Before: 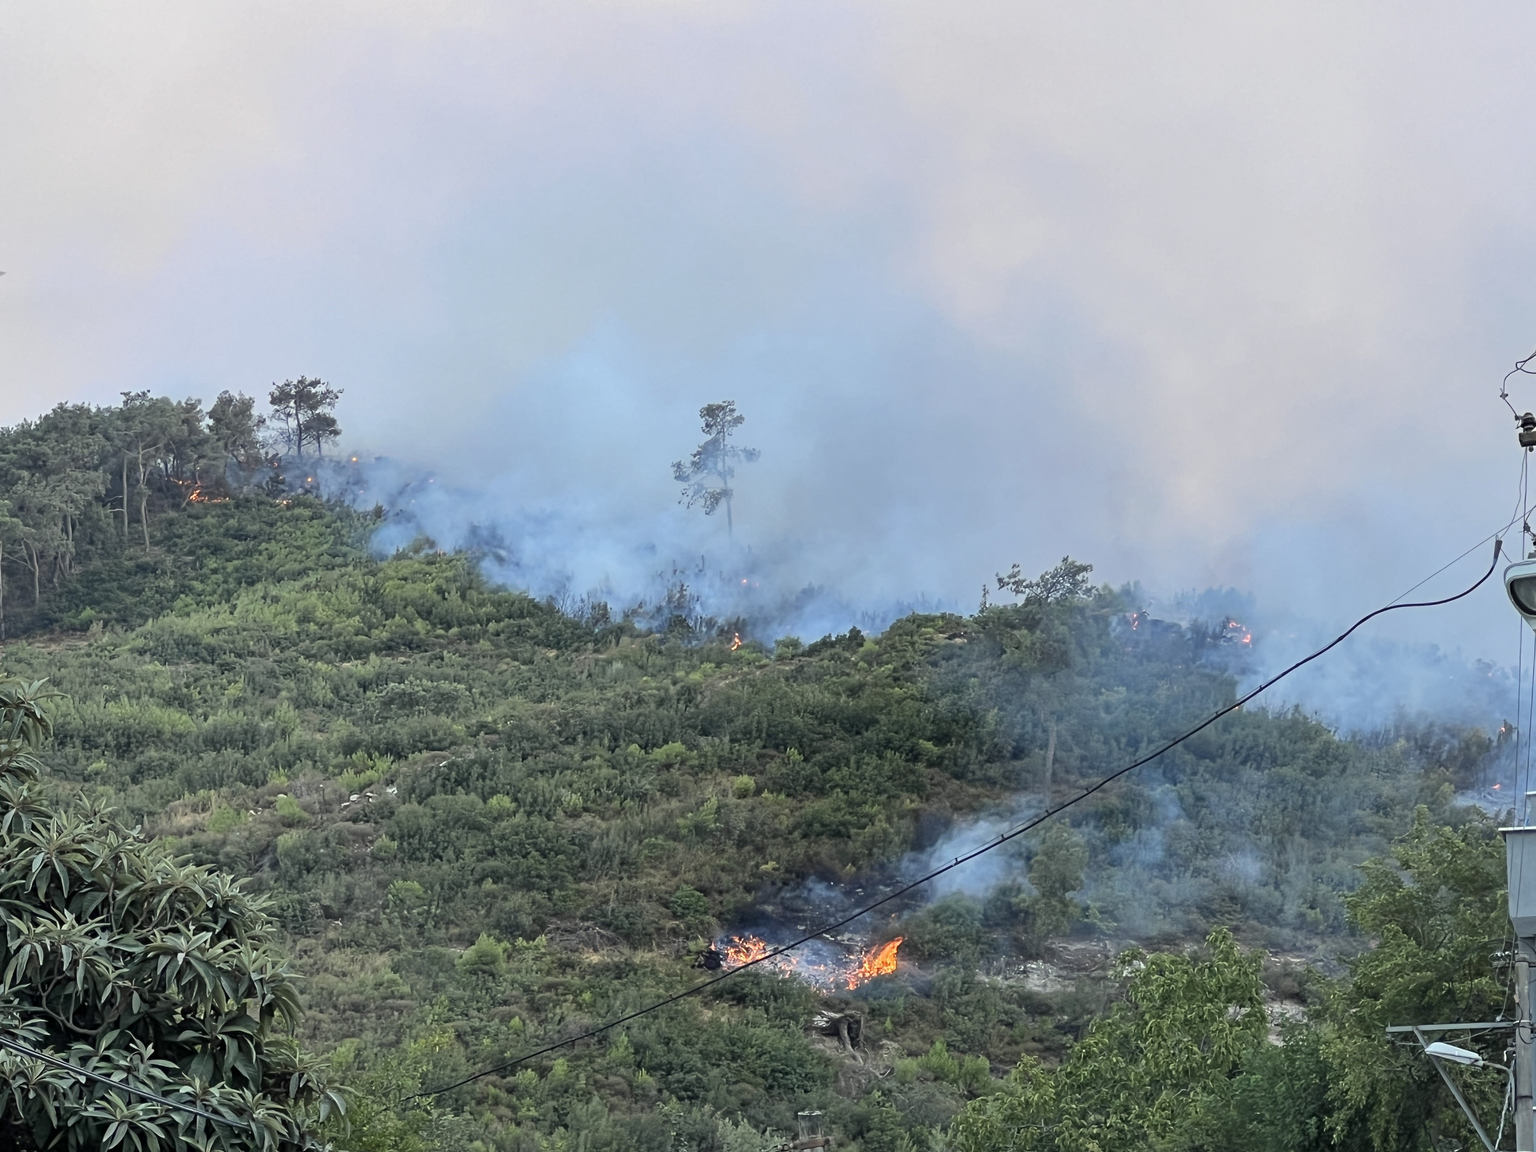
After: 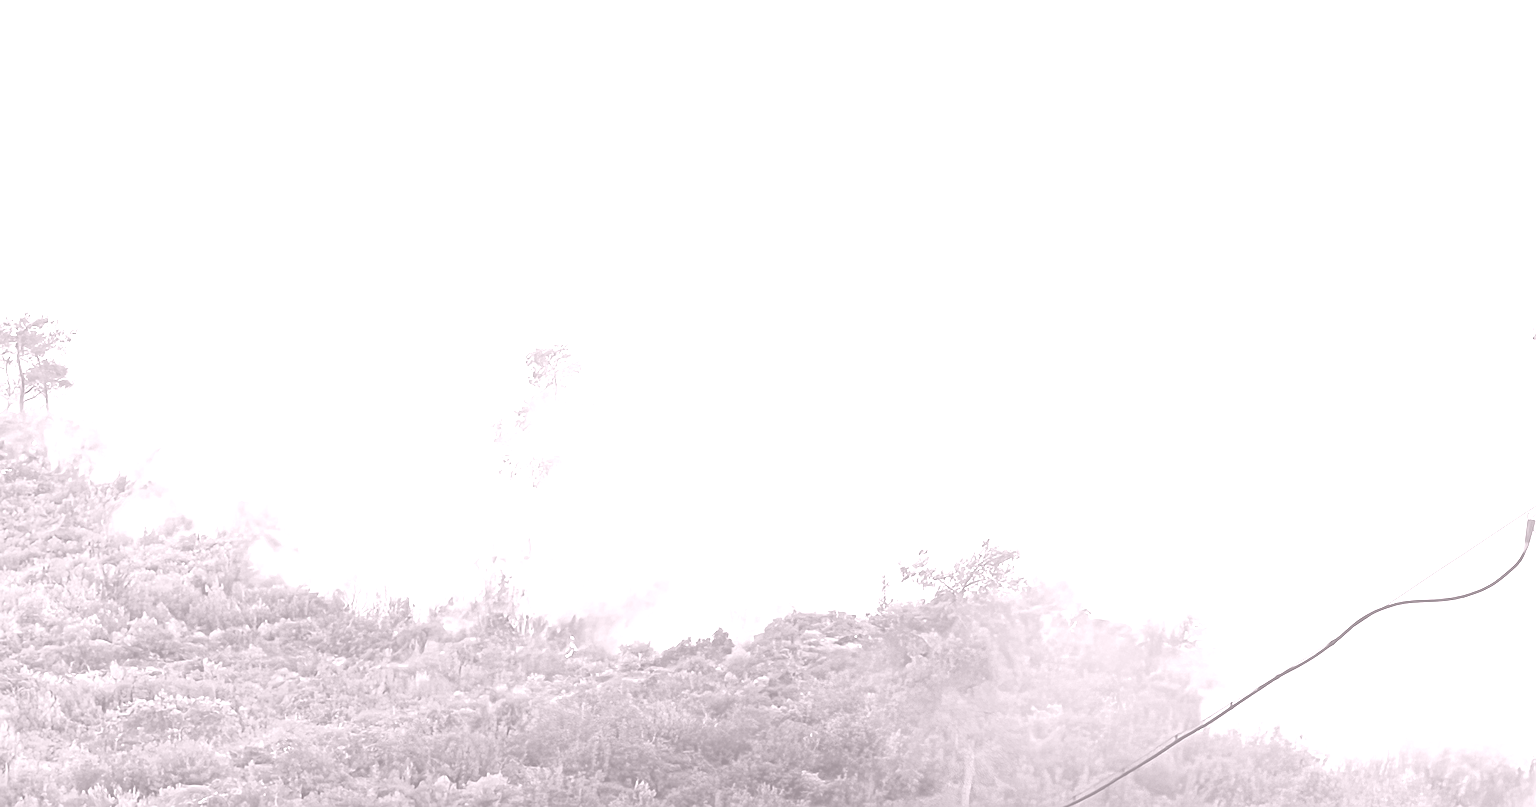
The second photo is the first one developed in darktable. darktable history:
color balance rgb: highlights gain › chroma 2.94%, highlights gain › hue 60.57°, global offset › chroma 0.25%, global offset › hue 256.52°, perceptual saturation grading › global saturation 20%, perceptual saturation grading › highlights -50%, perceptual saturation grading › shadows 30%, contrast 15%
colorize: hue 25.2°, saturation 83%, source mix 82%, lightness 79%, version 1
white balance: red 0.871, blue 1.249
sharpen: on, module defaults
local contrast: detail 69%
crop: left 18.38%, top 11.092%, right 2.134%, bottom 33.217%
